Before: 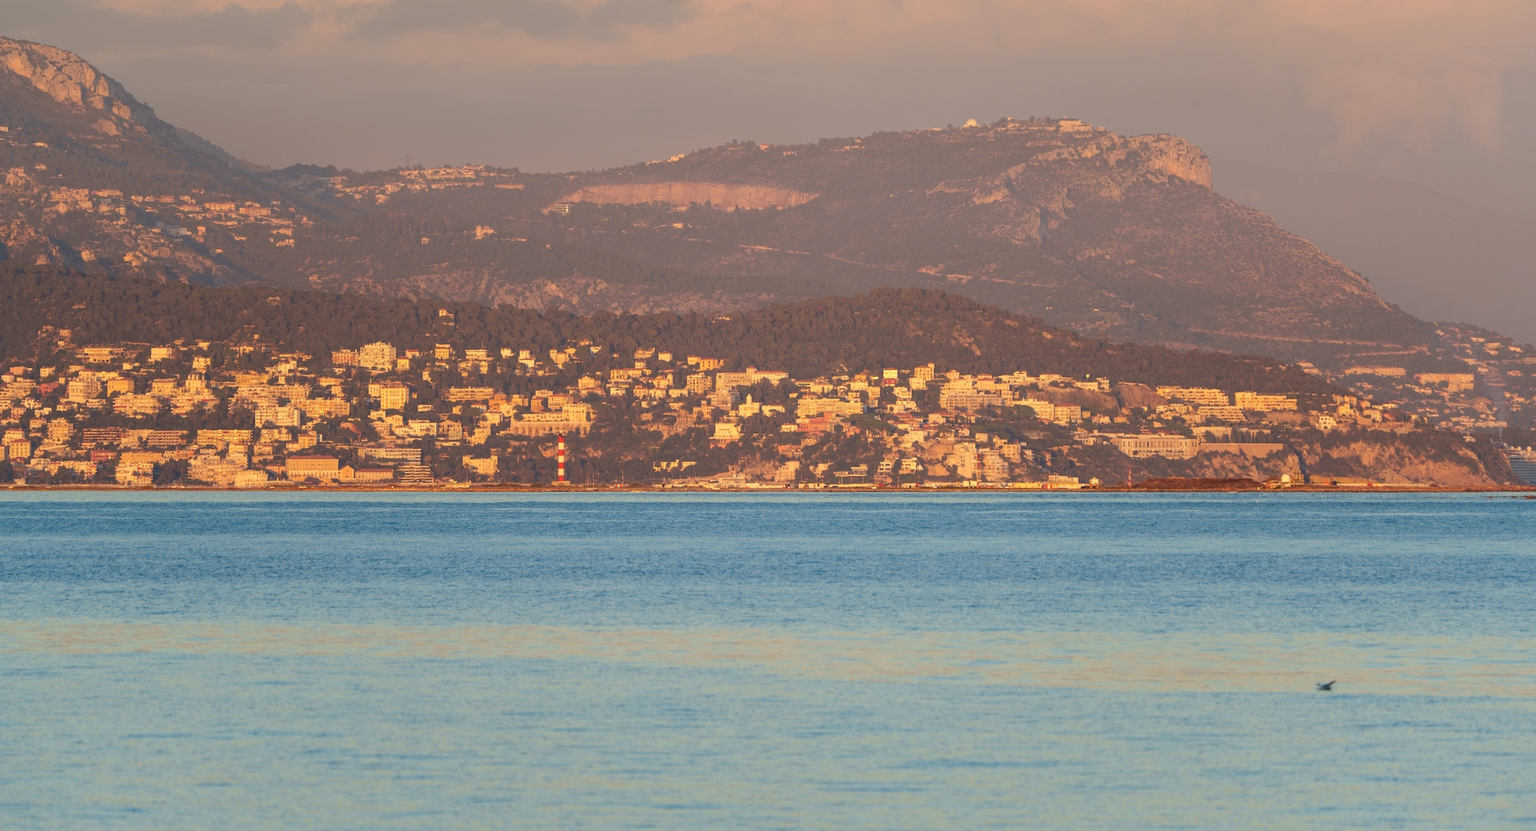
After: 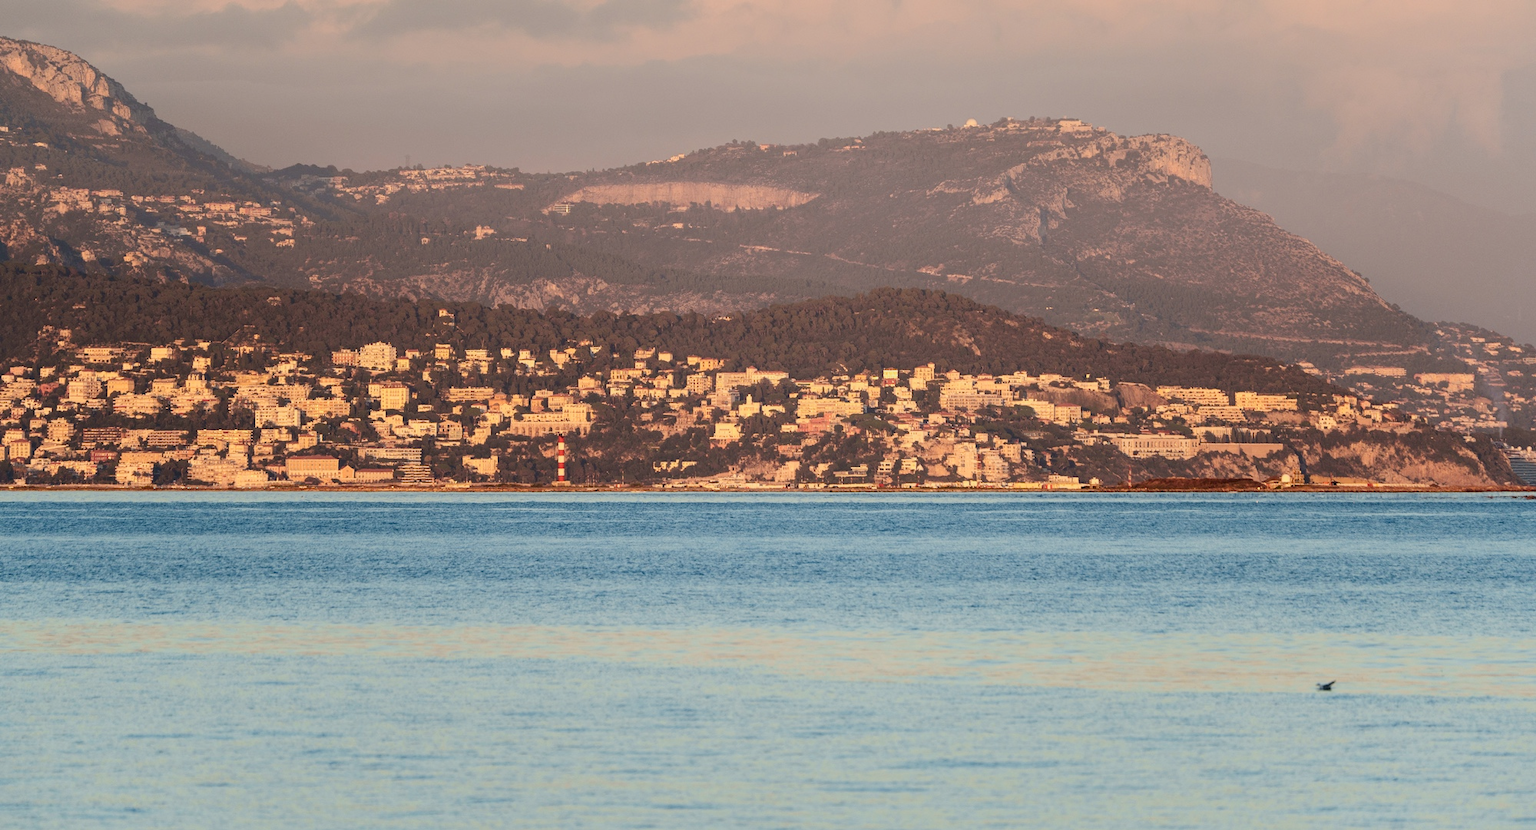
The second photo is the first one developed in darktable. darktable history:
contrast brightness saturation: contrast 0.28
filmic rgb: hardness 4.17
